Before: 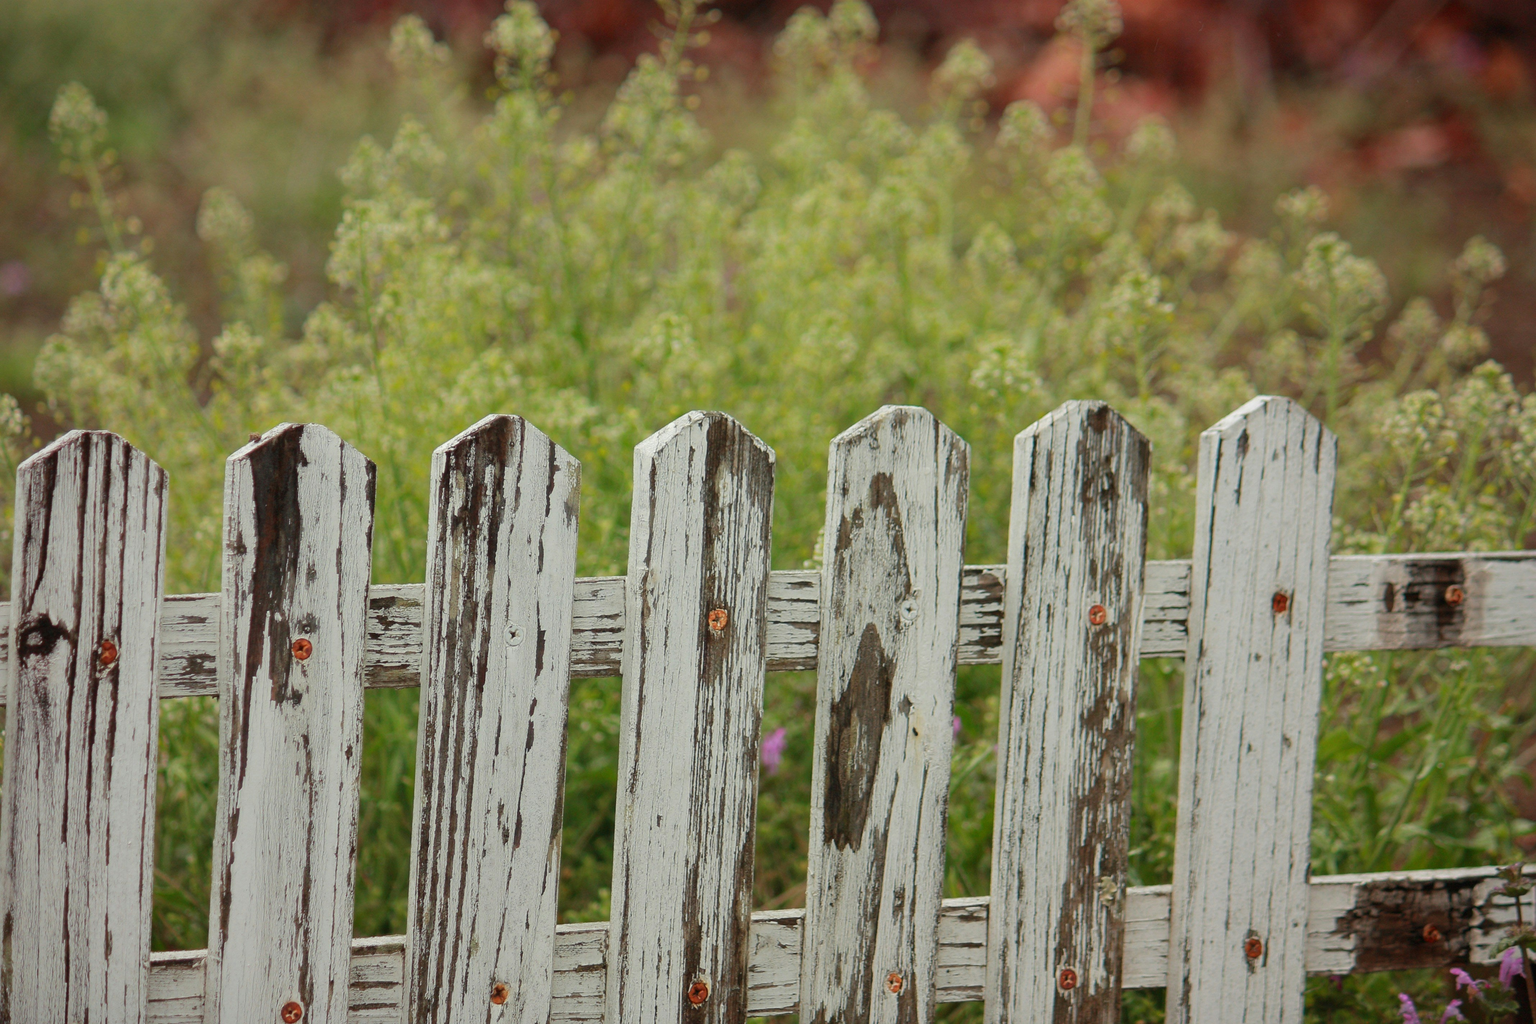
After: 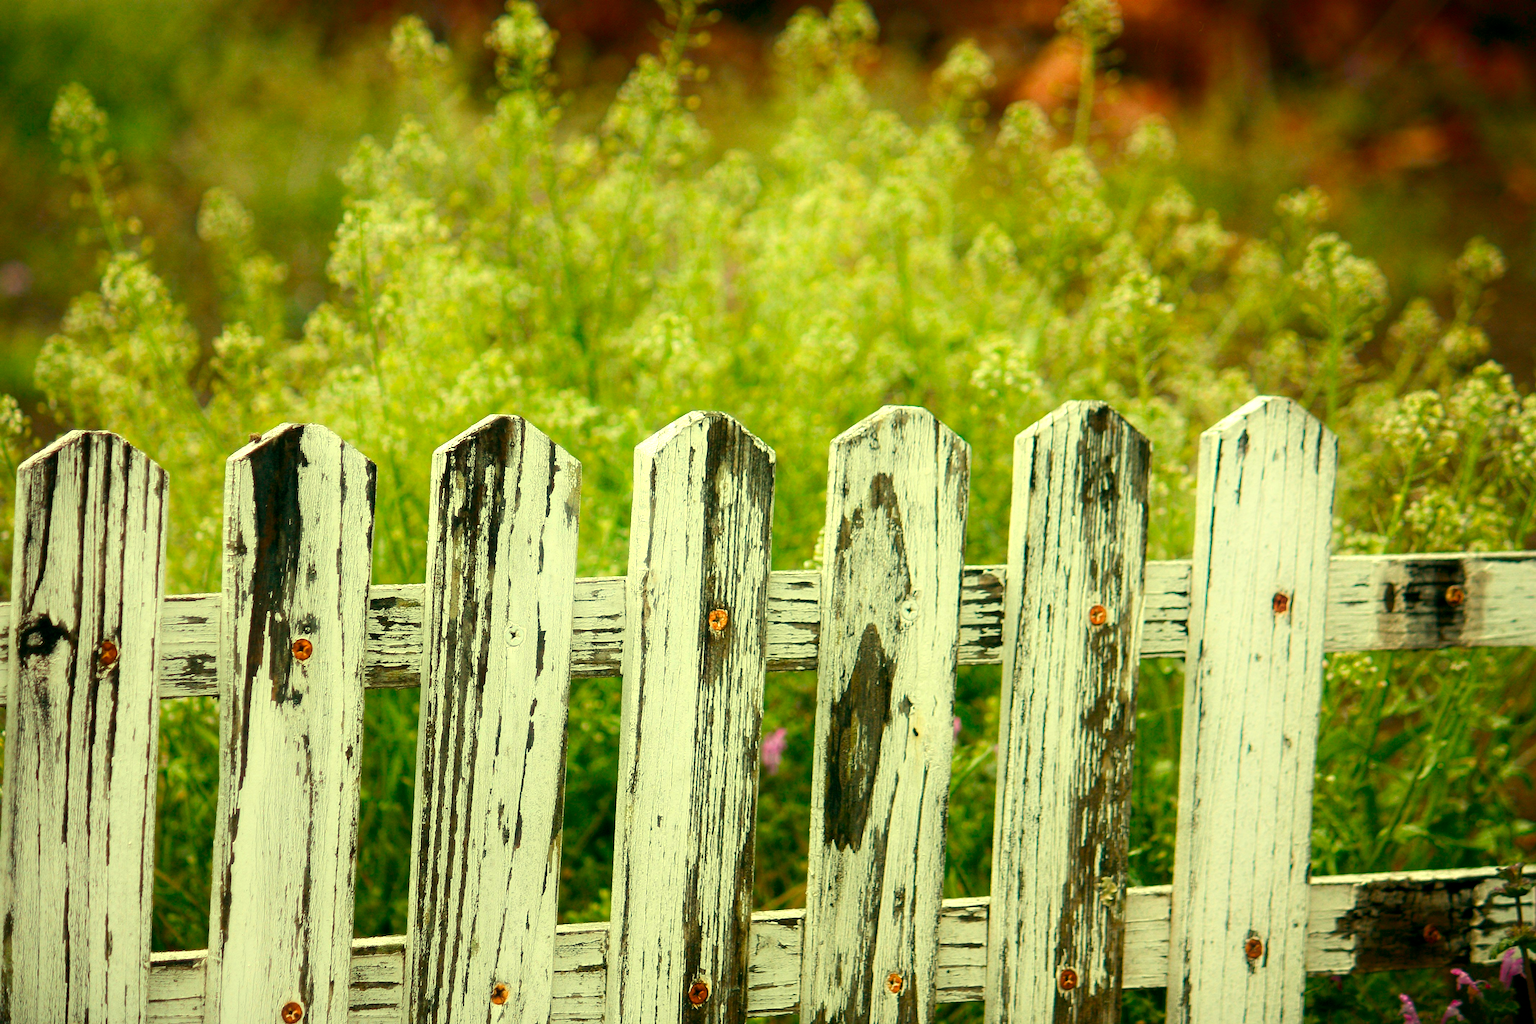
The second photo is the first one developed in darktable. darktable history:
white balance: red 1.138, green 0.996, blue 0.812
shadows and highlights: shadows -40.15, highlights 62.88, soften with gaussian
color balance rgb: shadows lift › luminance -7.7%, shadows lift › chroma 2.13%, shadows lift › hue 165.27°, power › luminance -7.77%, power › chroma 1.1%, power › hue 215.88°, highlights gain › luminance 15.15%, highlights gain › chroma 7%, highlights gain › hue 125.57°, global offset › luminance -0.33%, global offset › chroma 0.11%, global offset › hue 165.27°, perceptual saturation grading › global saturation 24.42%, perceptual saturation grading › highlights -24.42%, perceptual saturation grading › mid-tones 24.42%, perceptual saturation grading › shadows 40%, perceptual brilliance grading › global brilliance -5%, perceptual brilliance grading › highlights 24.42%, perceptual brilliance grading › mid-tones 7%, perceptual brilliance grading › shadows -5%
